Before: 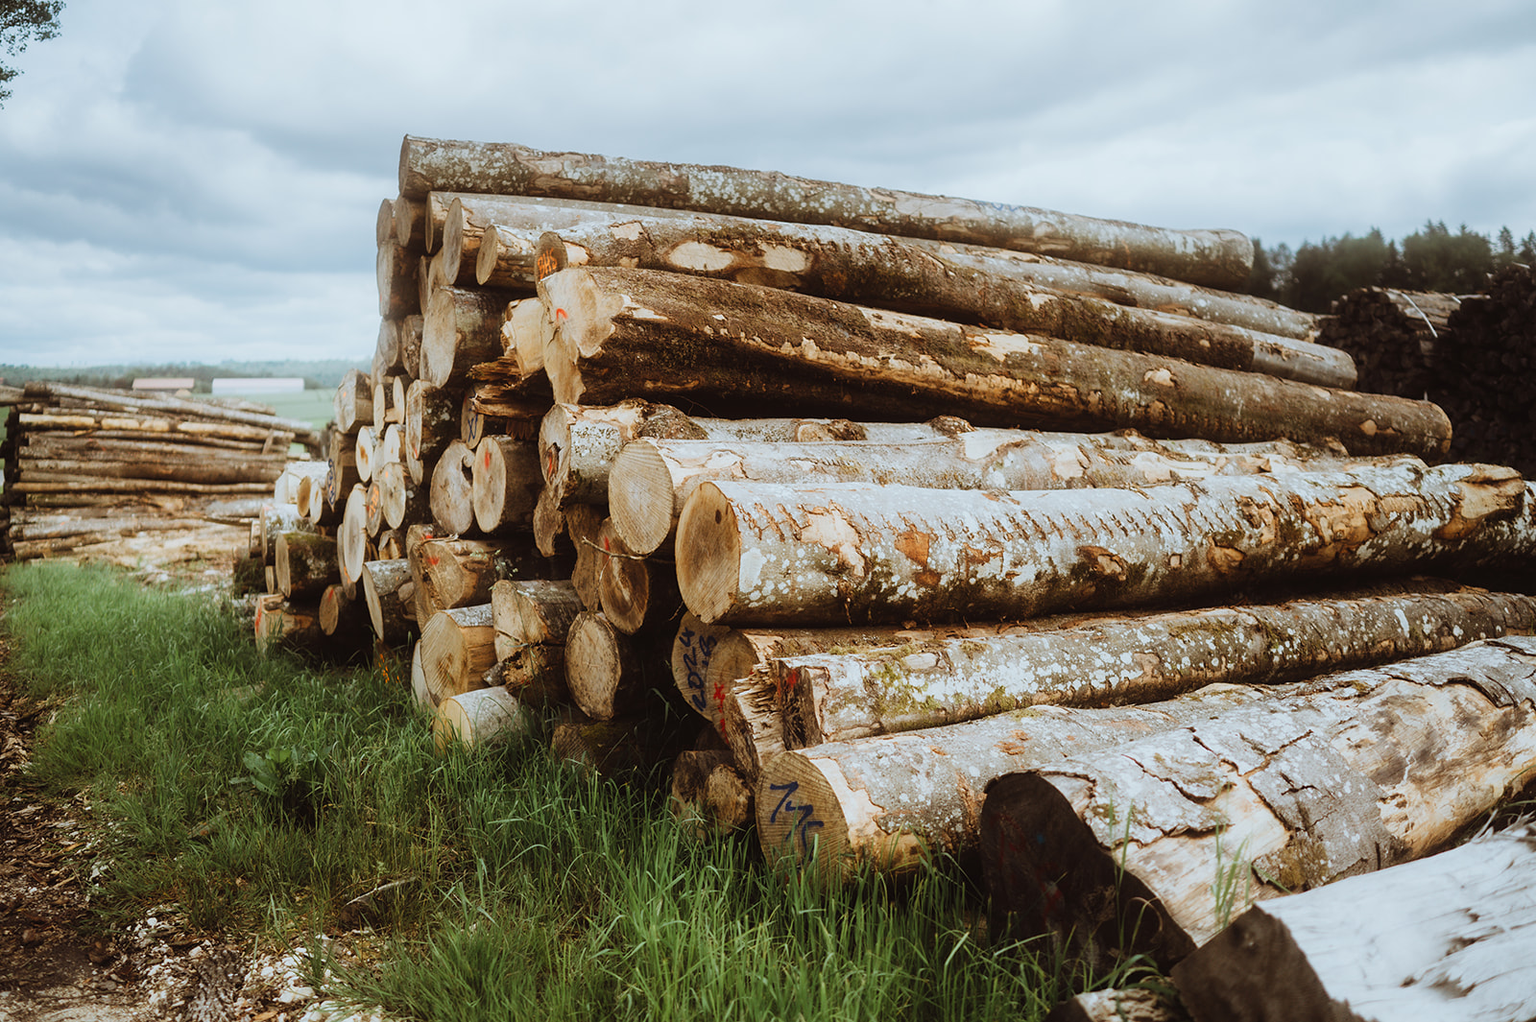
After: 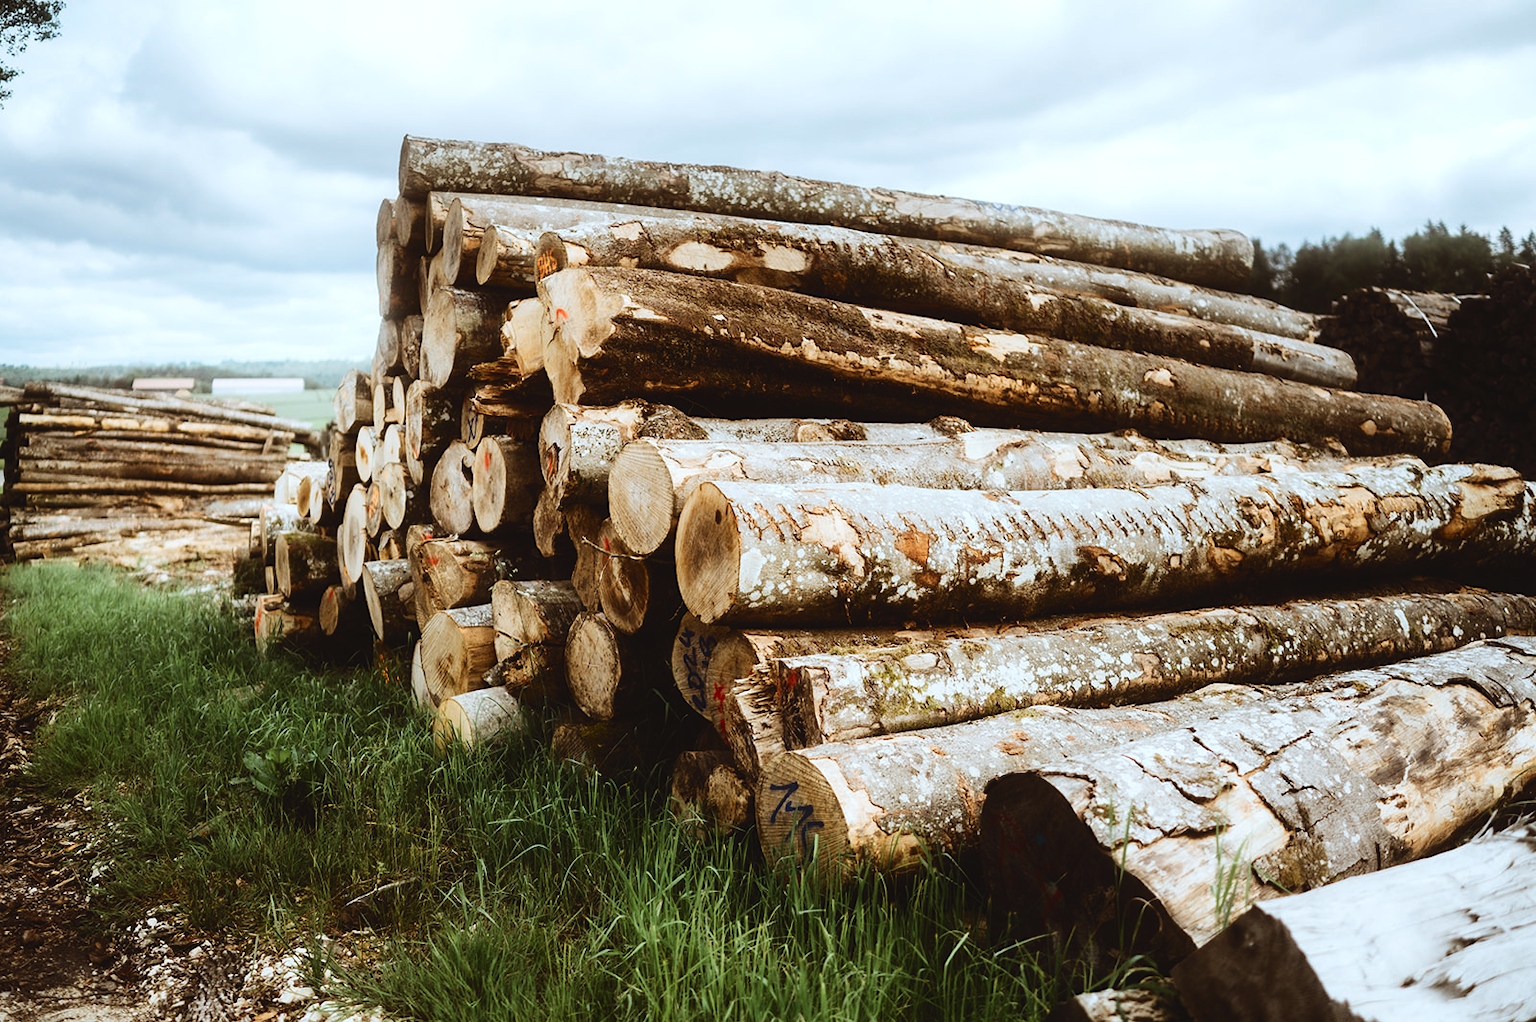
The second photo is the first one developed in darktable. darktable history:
tone equalizer: -8 EV -0.444 EV, -7 EV -0.414 EV, -6 EV -0.366 EV, -5 EV -0.21 EV, -3 EV 0.216 EV, -2 EV 0.333 EV, -1 EV 0.403 EV, +0 EV 0.424 EV, edges refinement/feathering 500, mask exposure compensation -1.57 EV, preserve details no
tone curve: curves: ch0 [(0, 0.032) (0.181, 0.152) (0.751, 0.762) (1, 1)], color space Lab, independent channels, preserve colors none
